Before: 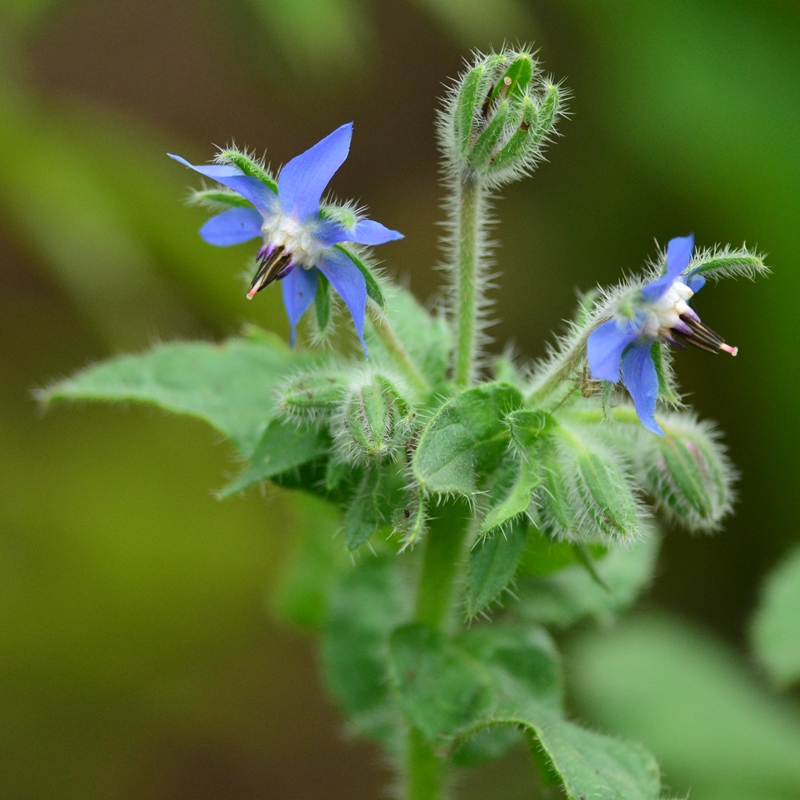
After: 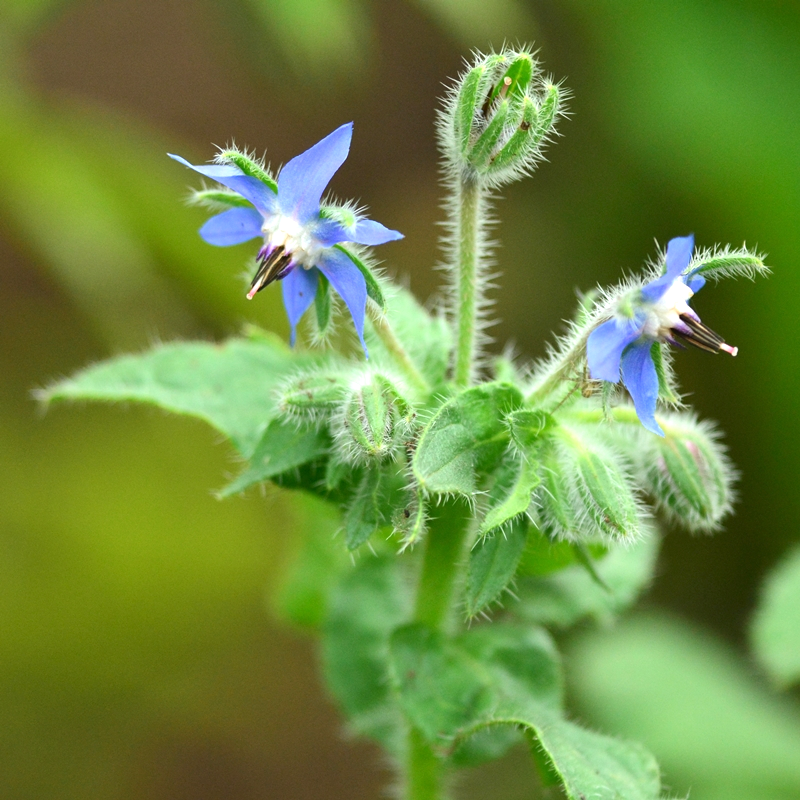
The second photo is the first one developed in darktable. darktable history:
exposure: exposure 0.699 EV, compensate highlight preservation false
